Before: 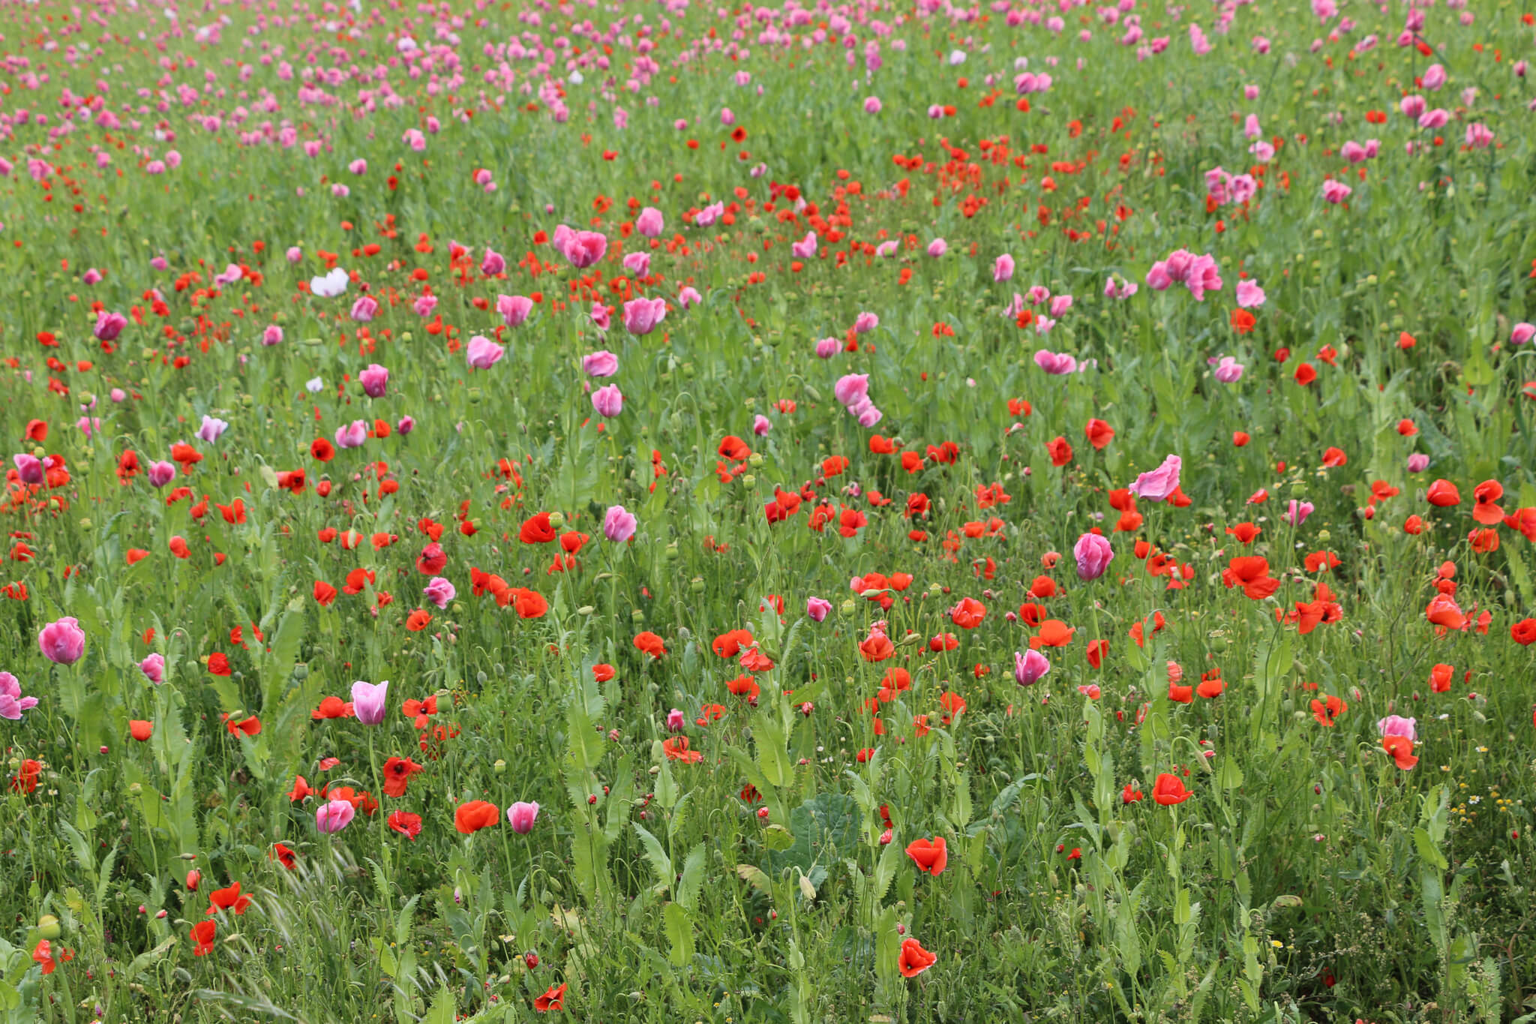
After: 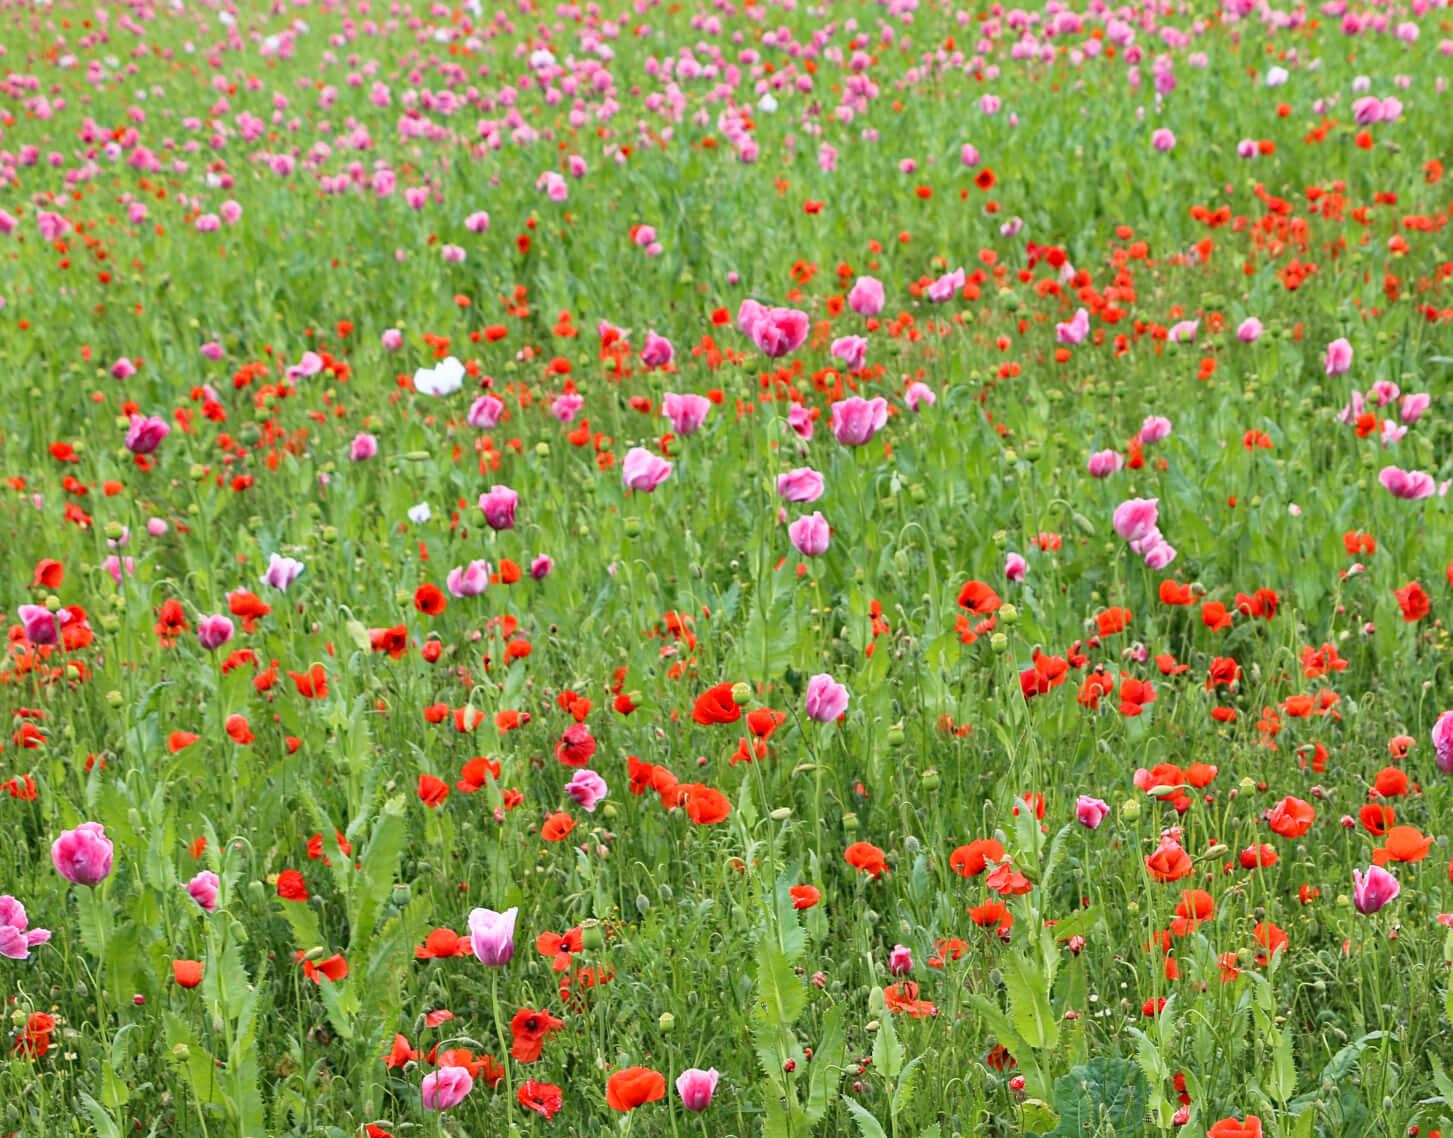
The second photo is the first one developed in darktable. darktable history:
base curve: curves: ch0 [(0, 0) (0.688, 0.865) (1, 1)], preserve colors none
crop: right 29.05%, bottom 16.618%
sharpen: amount 0.201
exposure: exposure -0.156 EV, compensate highlight preservation false
haze removal: strength 0.277, distance 0.245, compatibility mode true, adaptive false
tone equalizer: edges refinement/feathering 500, mask exposure compensation -1.57 EV, preserve details no
